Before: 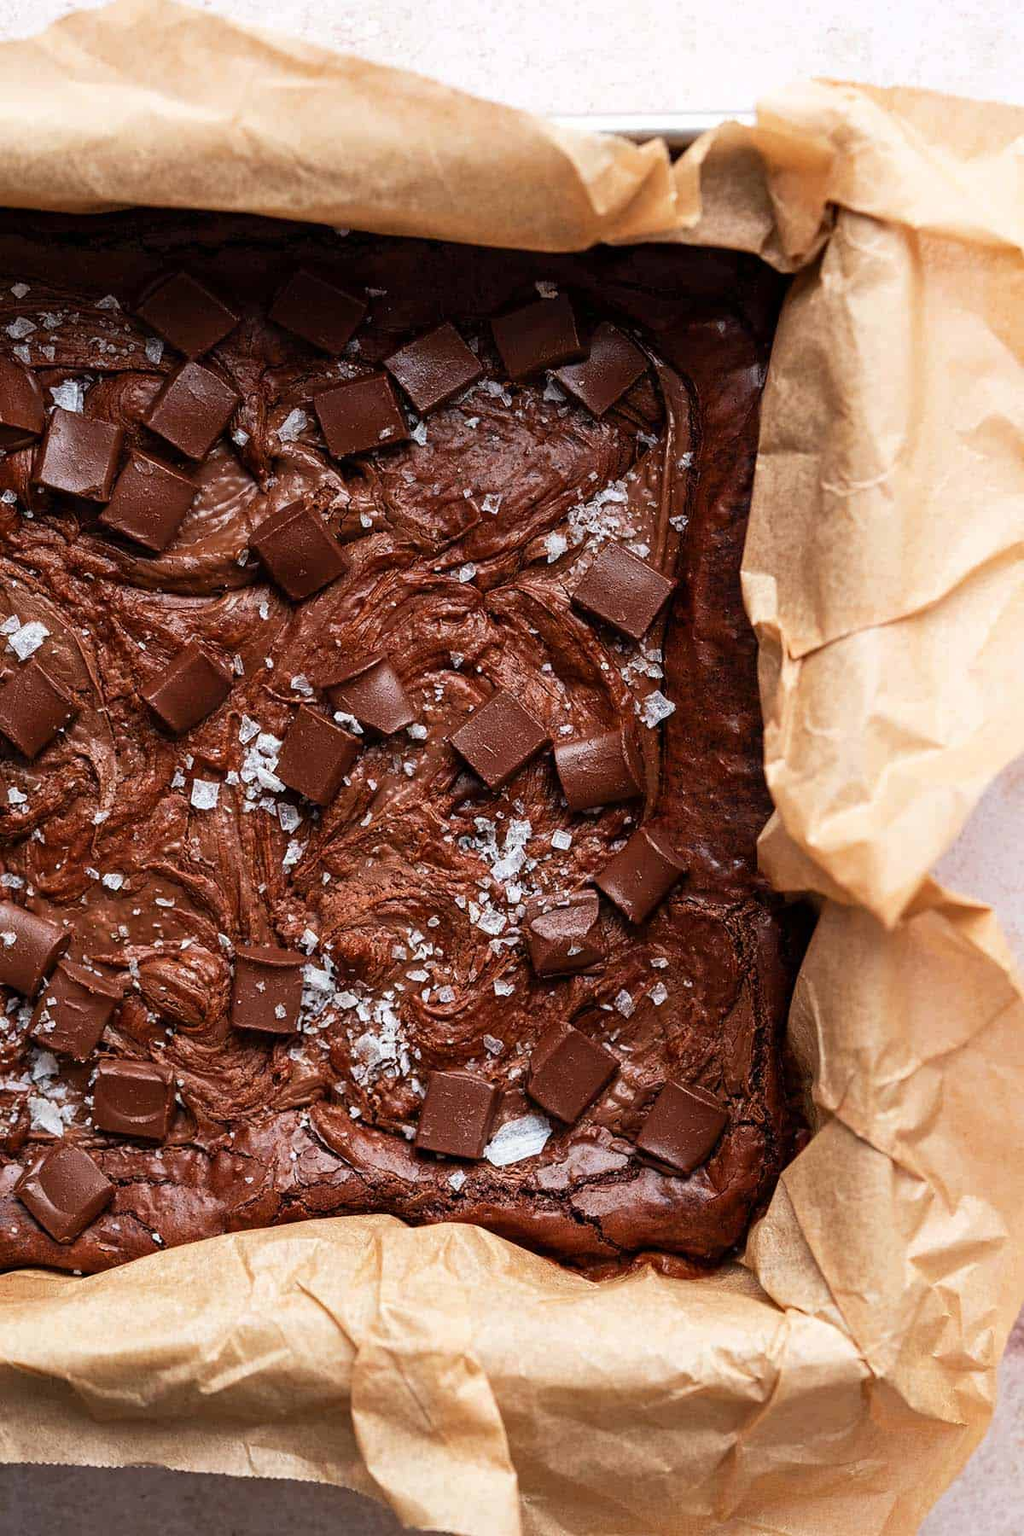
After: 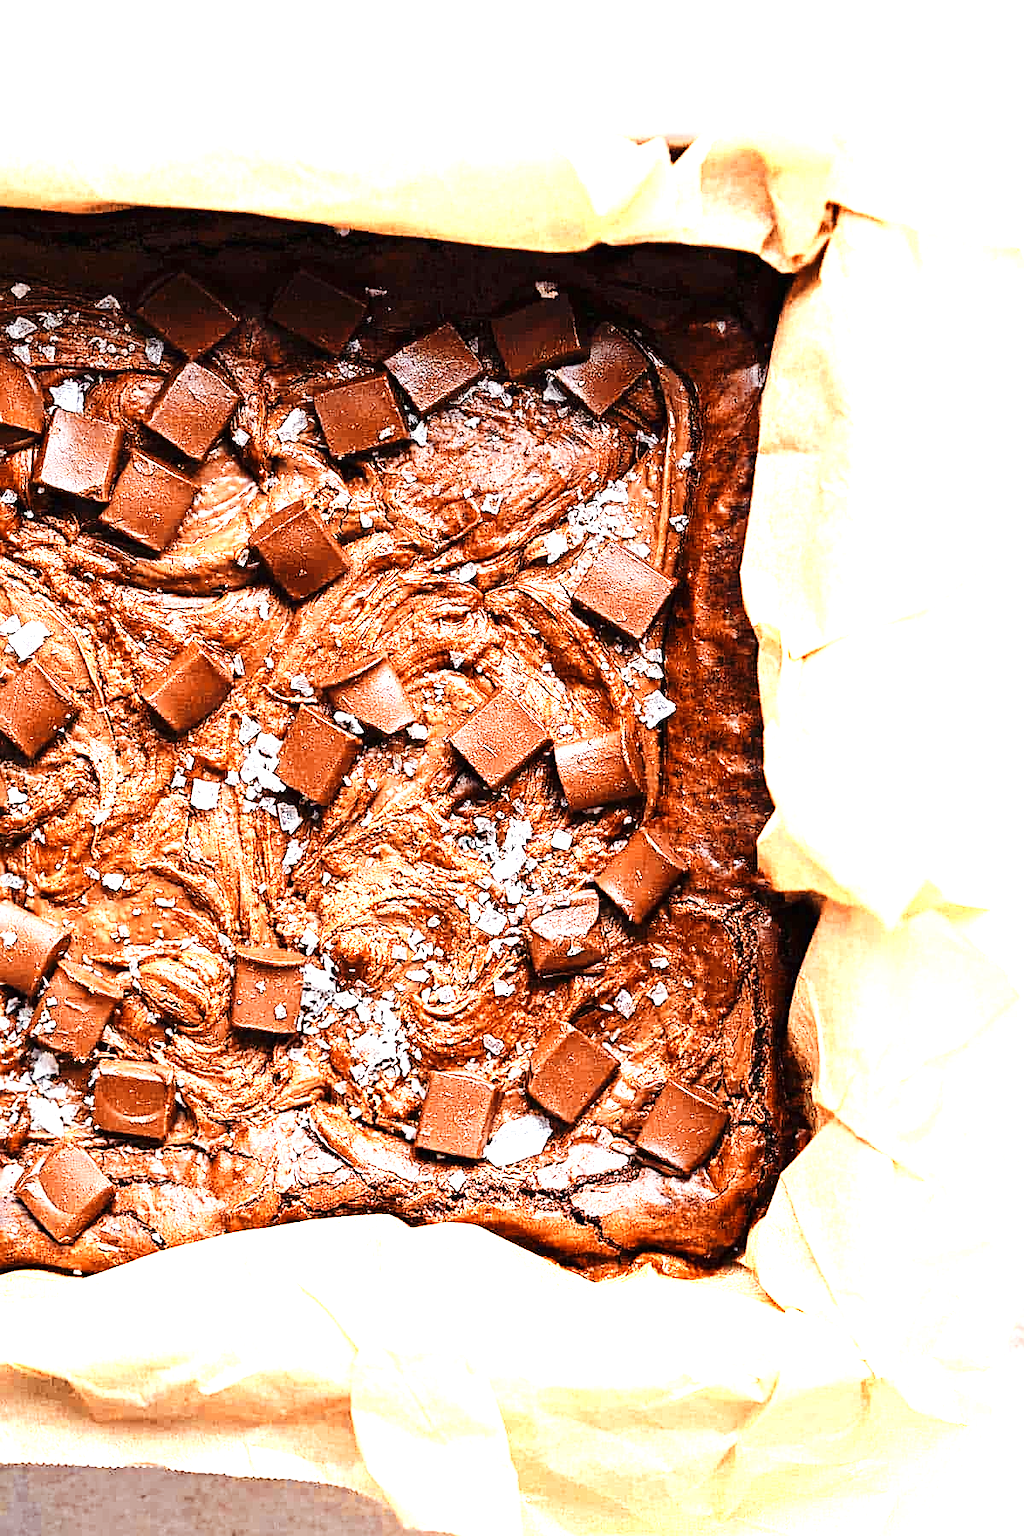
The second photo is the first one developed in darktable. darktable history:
sharpen: on, module defaults
base curve: curves: ch0 [(0, 0) (0.036, 0.025) (0.121, 0.166) (0.206, 0.329) (0.605, 0.79) (1, 1)], preserve colors none
color zones: curves: ch0 [(0.018, 0.548) (0.197, 0.654) (0.425, 0.447) (0.605, 0.658) (0.732, 0.579)]; ch1 [(0.105, 0.531) (0.224, 0.531) (0.386, 0.39) (0.618, 0.456) (0.732, 0.456) (0.956, 0.421)]; ch2 [(0.039, 0.583) (0.215, 0.465) (0.399, 0.544) (0.465, 0.548) (0.614, 0.447) (0.724, 0.43) (0.882, 0.623) (0.956, 0.632)]
exposure: black level correction 0, exposure 1.45 EV, compensate exposure bias true, compensate highlight preservation false
